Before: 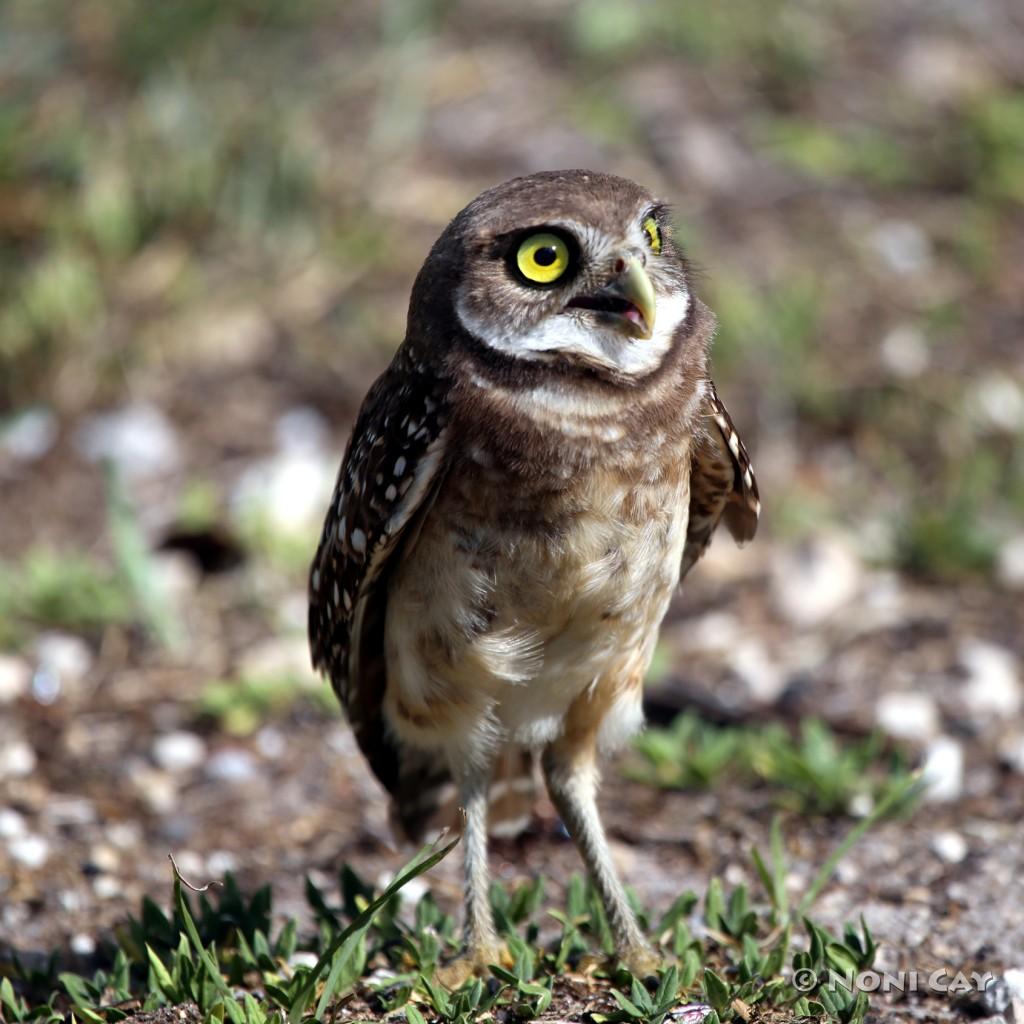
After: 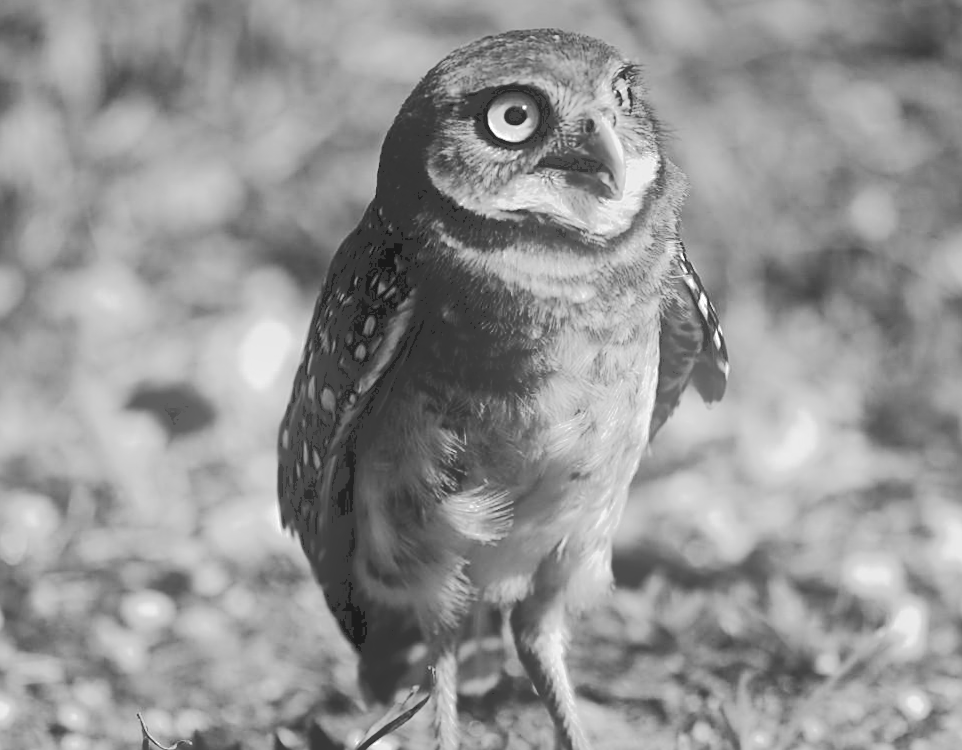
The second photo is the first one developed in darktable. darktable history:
tone curve: curves: ch0 [(0, 0) (0.003, 0.145) (0.011, 0.148) (0.025, 0.15) (0.044, 0.159) (0.069, 0.16) (0.1, 0.164) (0.136, 0.182) (0.177, 0.213) (0.224, 0.247) (0.277, 0.298) (0.335, 0.37) (0.399, 0.456) (0.468, 0.552) (0.543, 0.641) (0.623, 0.713) (0.709, 0.768) (0.801, 0.825) (0.898, 0.868) (1, 1)], preserve colors none
rotate and perspective: rotation 0.174°, lens shift (vertical) 0.013, lens shift (horizontal) 0.019, shear 0.001, automatic cropping original format, crop left 0.007, crop right 0.991, crop top 0.016, crop bottom 0.997
crop and rotate: left 2.991%, top 13.302%, right 1.981%, bottom 12.636%
bloom: on, module defaults
sharpen: on, module defaults
color zones: curves: ch0 [(0, 0.558) (0.143, 0.559) (0.286, 0.529) (0.429, 0.505) (0.571, 0.5) (0.714, 0.5) (0.857, 0.5) (1, 0.558)]; ch1 [(0, 0.469) (0.01, 0.469) (0.12, 0.446) (0.248, 0.469) (0.5, 0.5) (0.748, 0.5) (0.99, 0.469) (1, 0.469)]
monochrome: a 26.22, b 42.67, size 0.8
contrast brightness saturation: saturation -0.05
